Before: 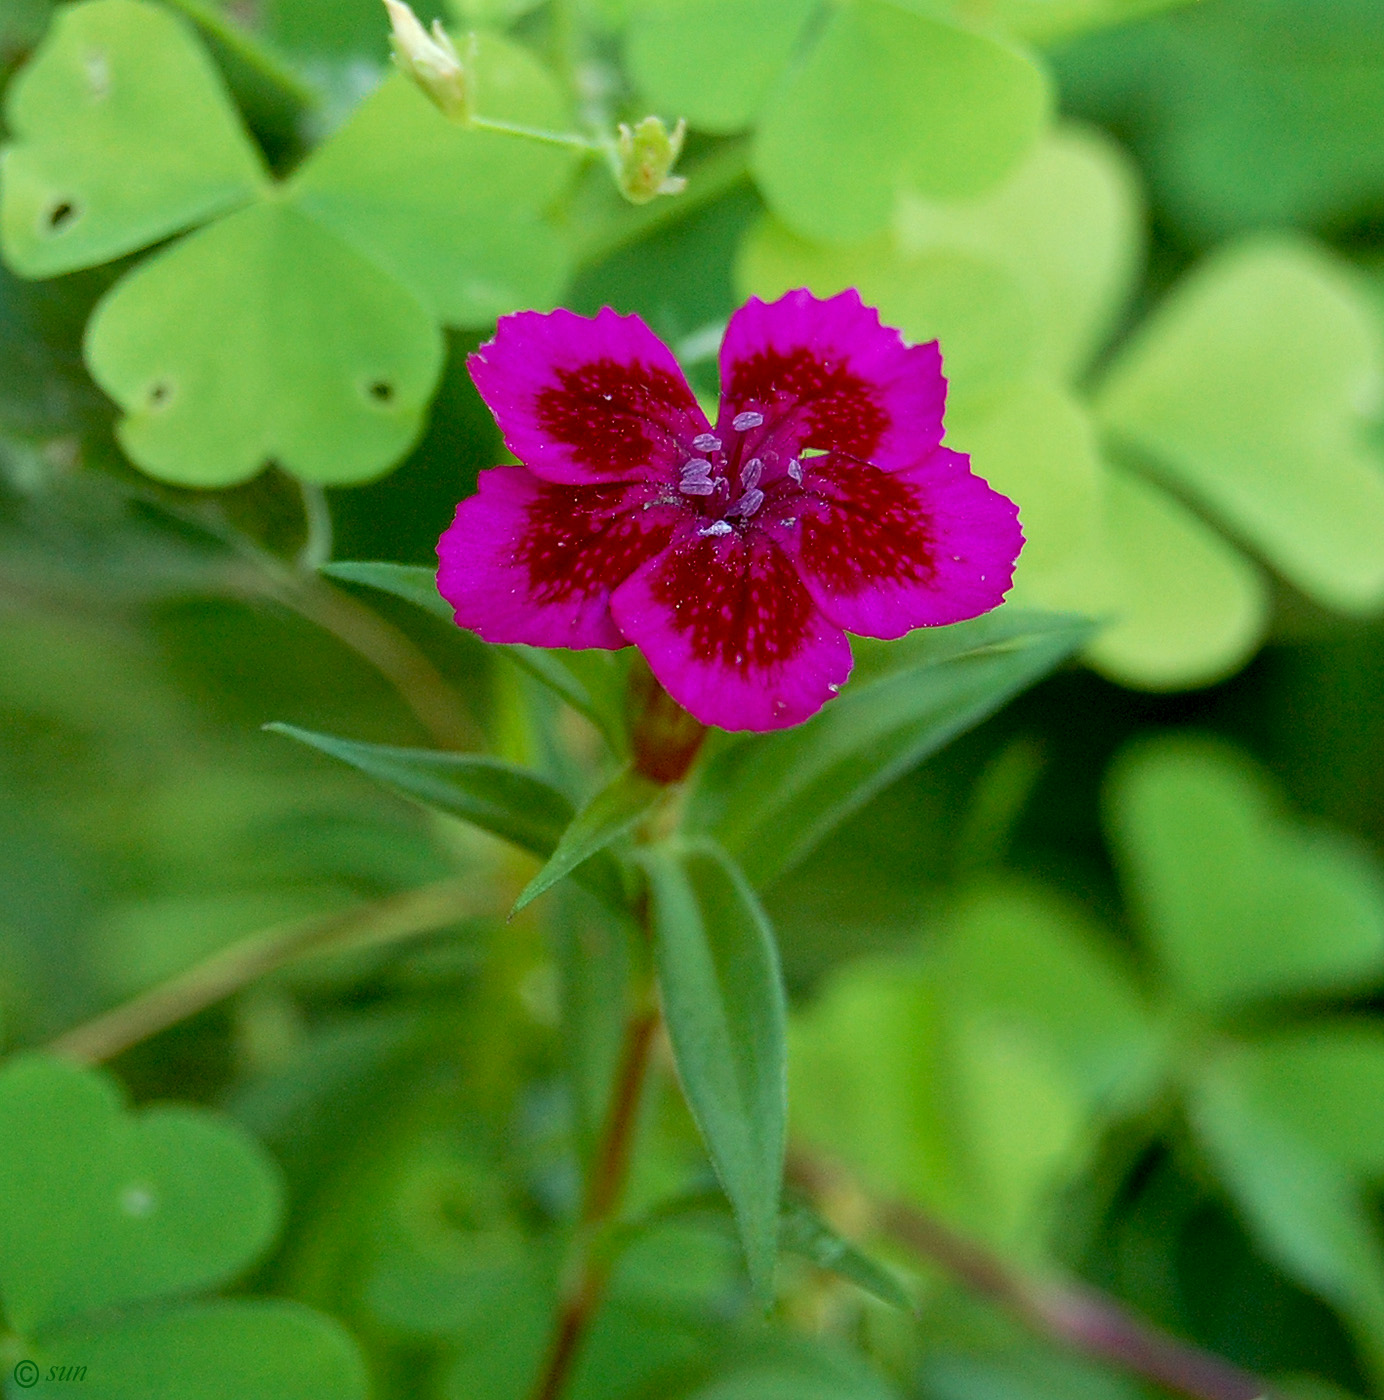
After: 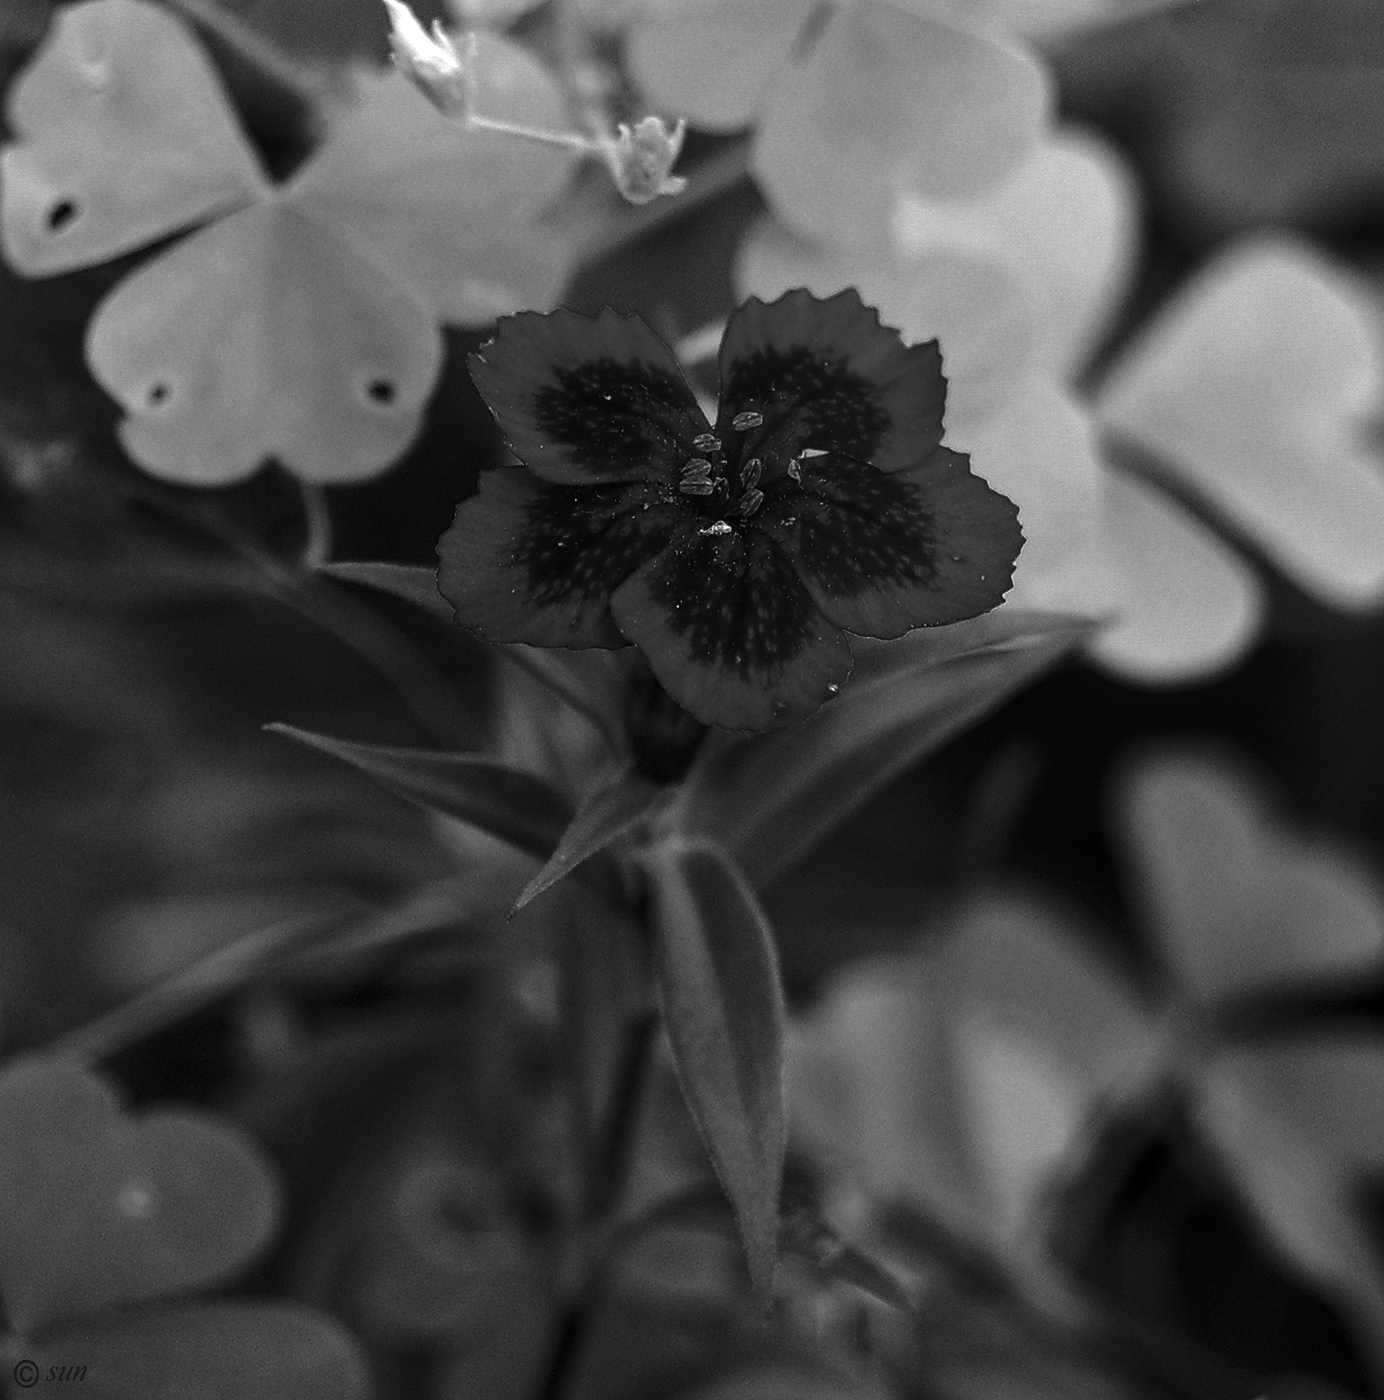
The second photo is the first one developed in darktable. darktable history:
tone equalizer: -8 EV -0.385 EV, -7 EV -0.375 EV, -6 EV -0.306 EV, -5 EV -0.239 EV, -3 EV 0.22 EV, -2 EV 0.337 EV, -1 EV 0.397 EV, +0 EV 0.428 EV, edges refinement/feathering 500, mask exposure compensation -1.57 EV, preserve details no
local contrast: detail 109%
contrast brightness saturation: contrast -0.031, brightness -0.588, saturation -0.986
